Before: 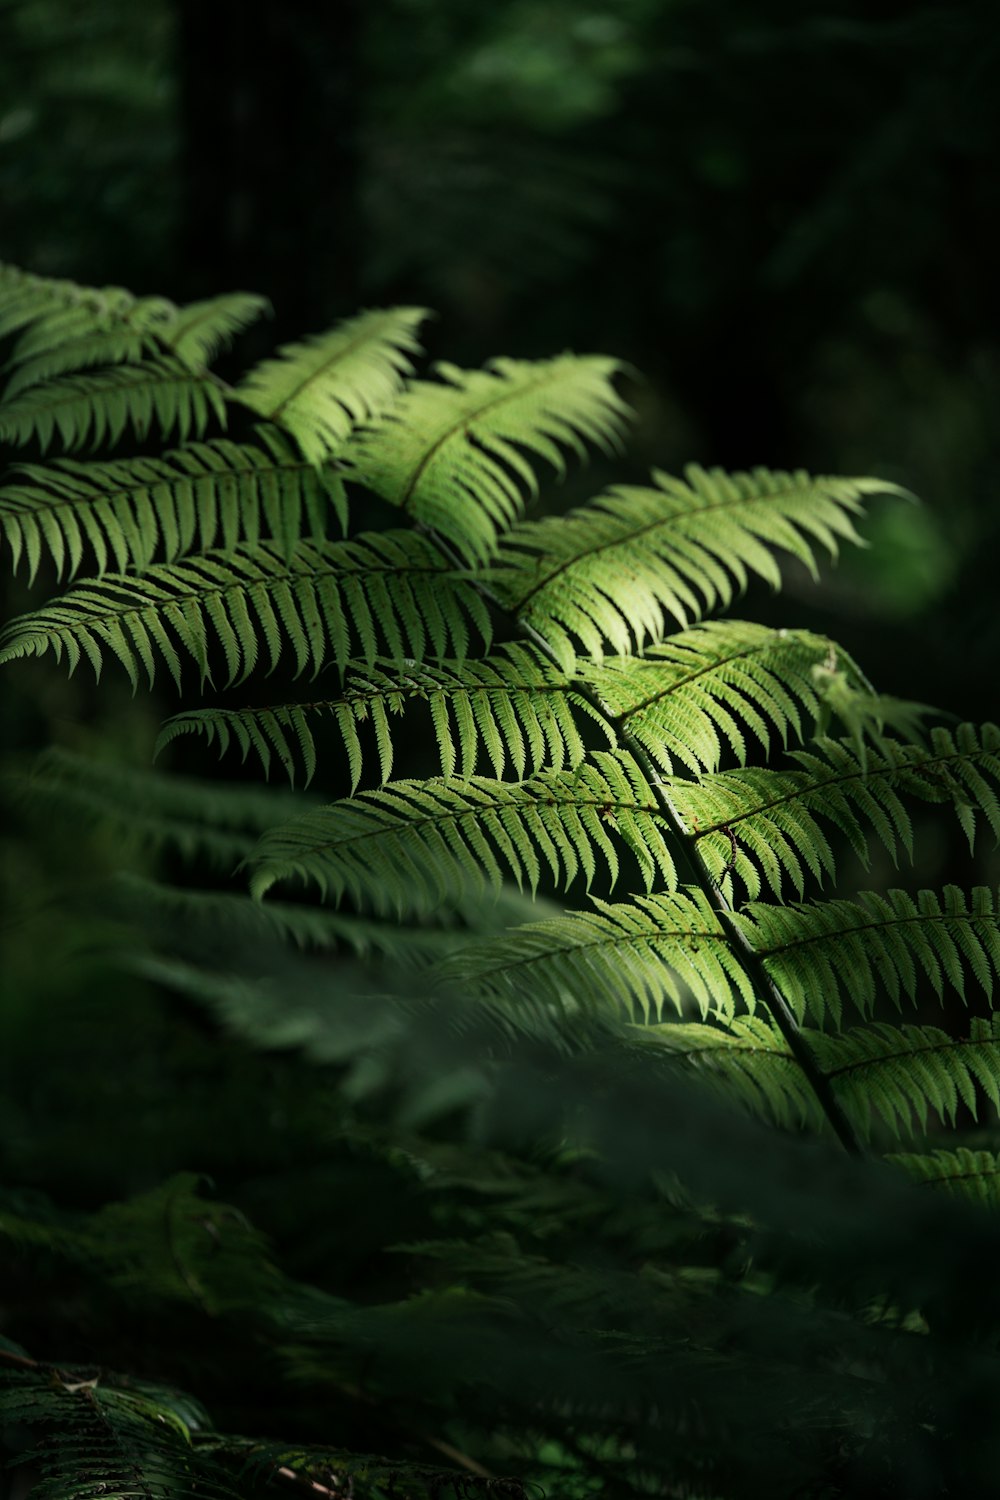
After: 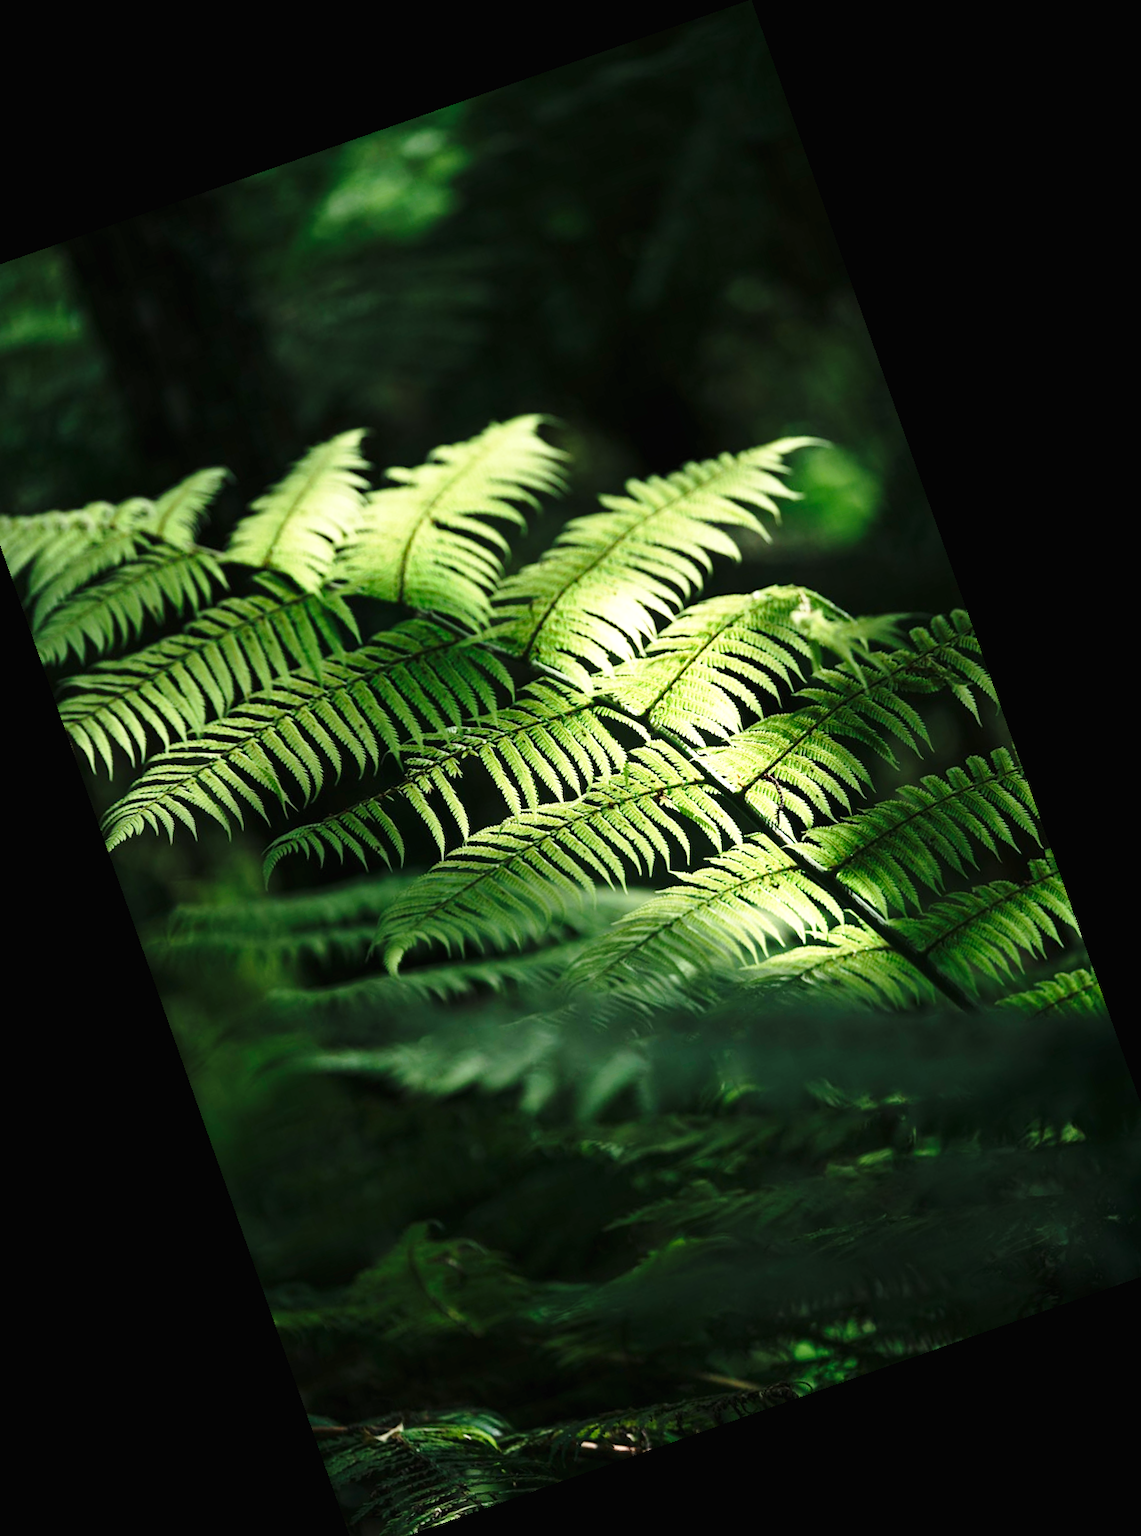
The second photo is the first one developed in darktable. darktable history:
exposure: black level correction -0.001, exposure 0.9 EV, compensate exposure bias true, compensate highlight preservation false
rgb levels: preserve colors max RGB
base curve: curves: ch0 [(0, 0) (0.028, 0.03) (0.121, 0.232) (0.46, 0.748) (0.859, 0.968) (1, 1)], preserve colors none
crop and rotate: angle 19.43°, left 6.812%, right 4.125%, bottom 1.087%
